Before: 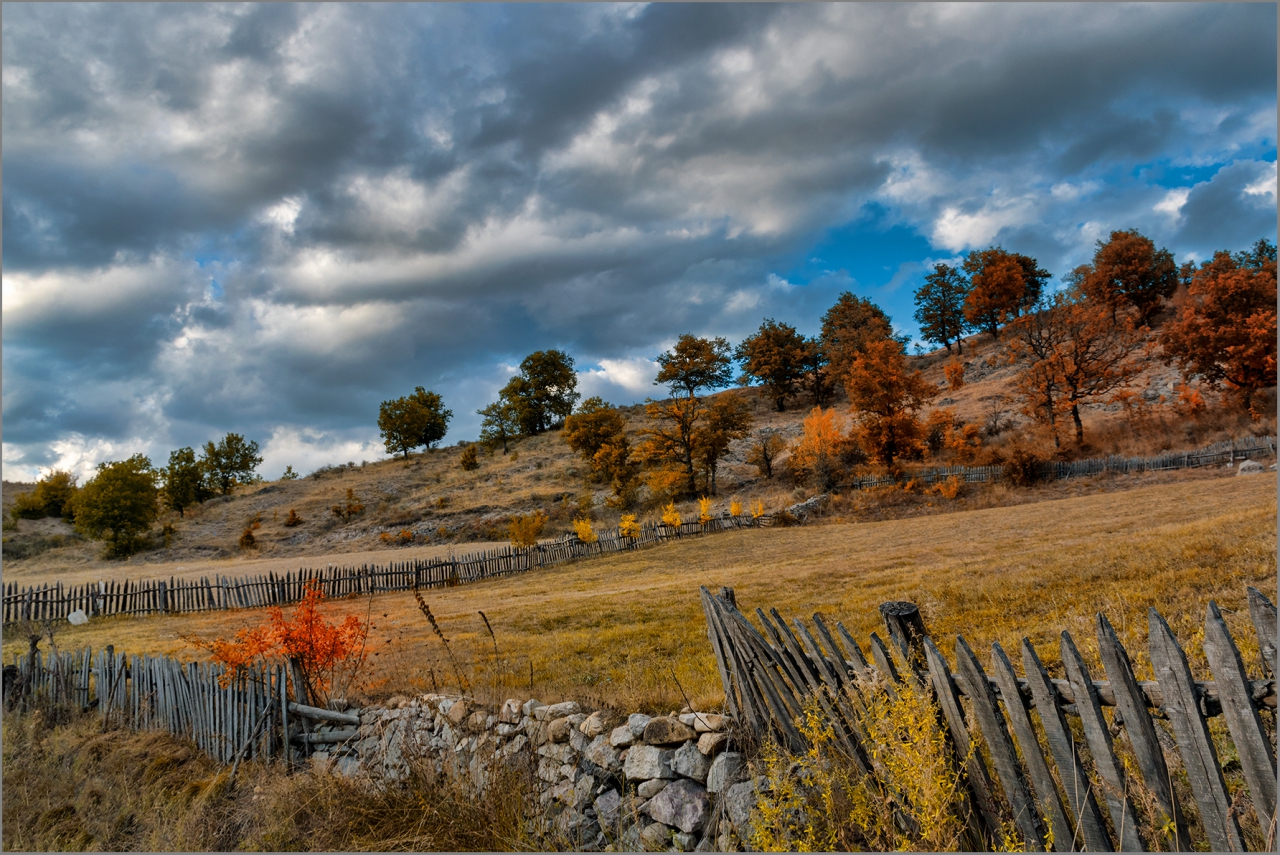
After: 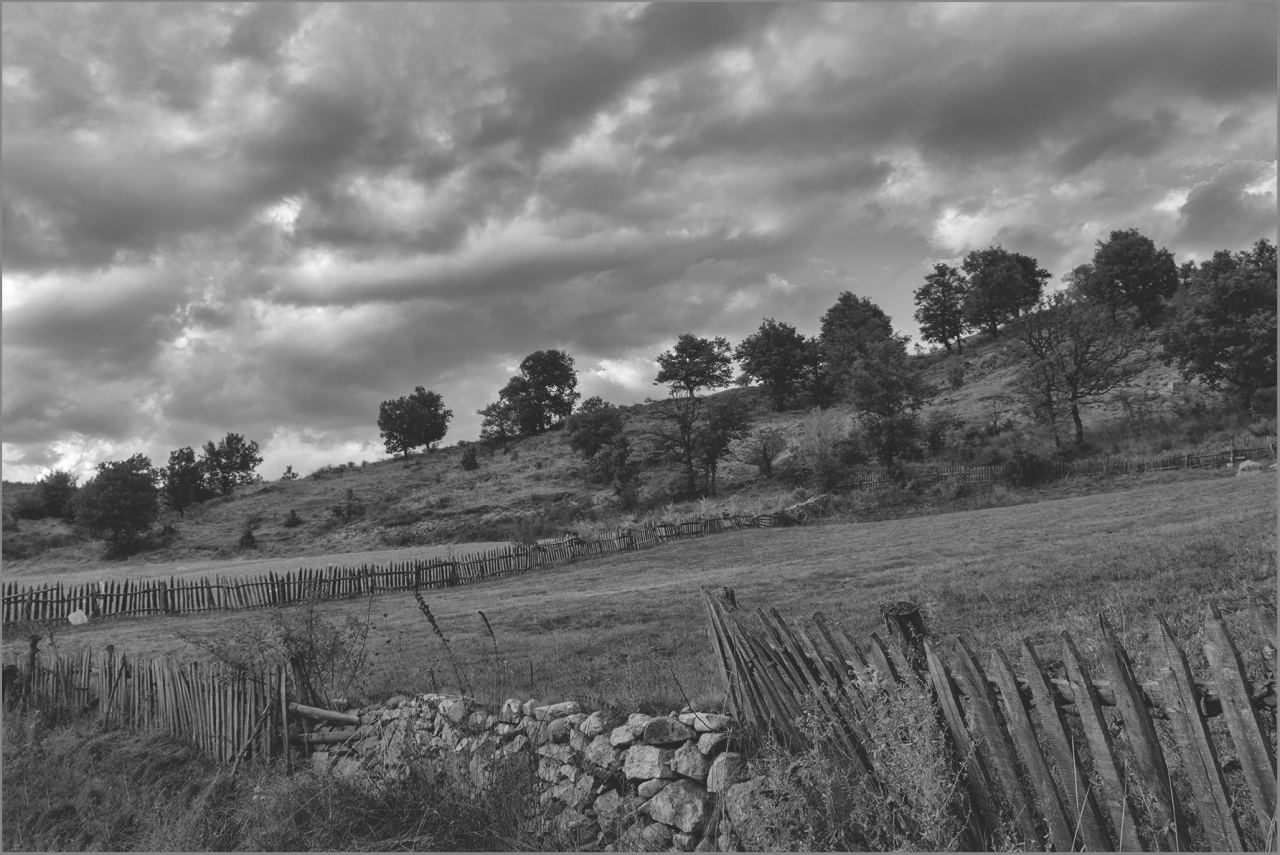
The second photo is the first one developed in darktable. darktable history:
color calibration: output gray [0.253, 0.26, 0.487, 0], x 0.38, y 0.39, temperature 4076.28 K
exposure: black level correction -0.021, exposure -0.034 EV, compensate exposure bias true, compensate highlight preservation false
